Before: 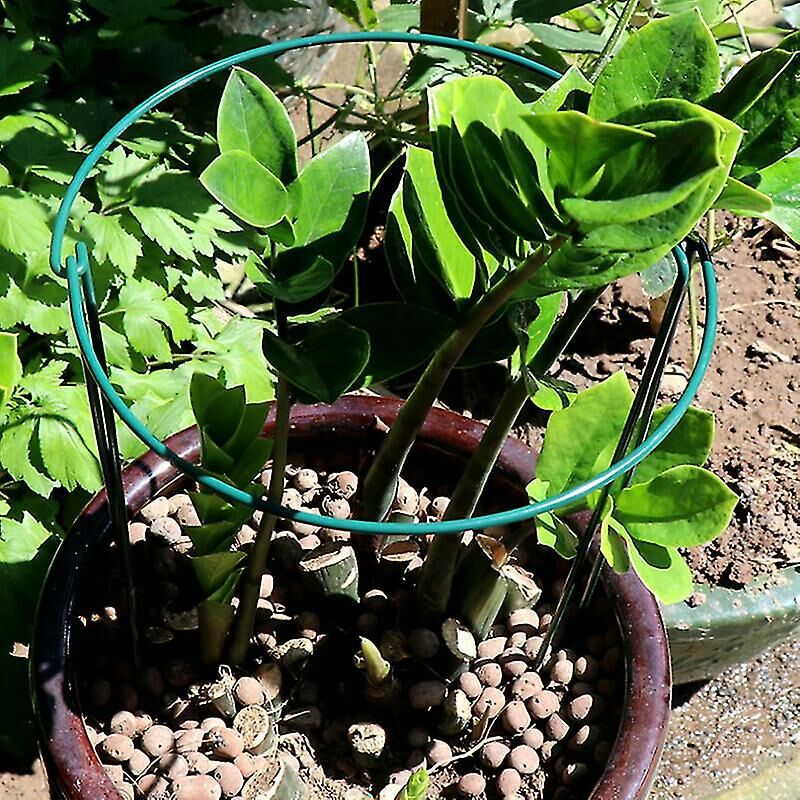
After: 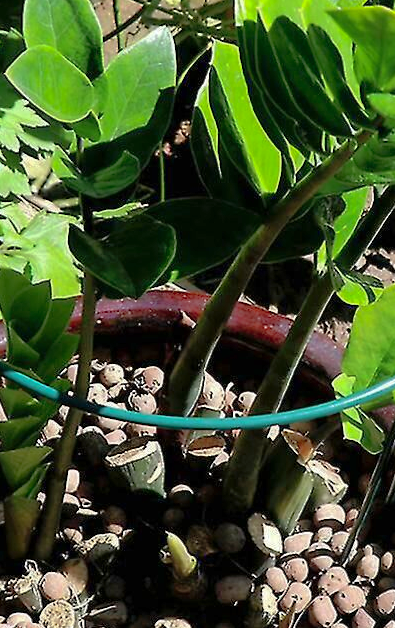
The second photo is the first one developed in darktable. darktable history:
crop and rotate: angle 0.02°, left 24.353%, top 13.219%, right 26.156%, bottom 8.224%
shadows and highlights: on, module defaults
